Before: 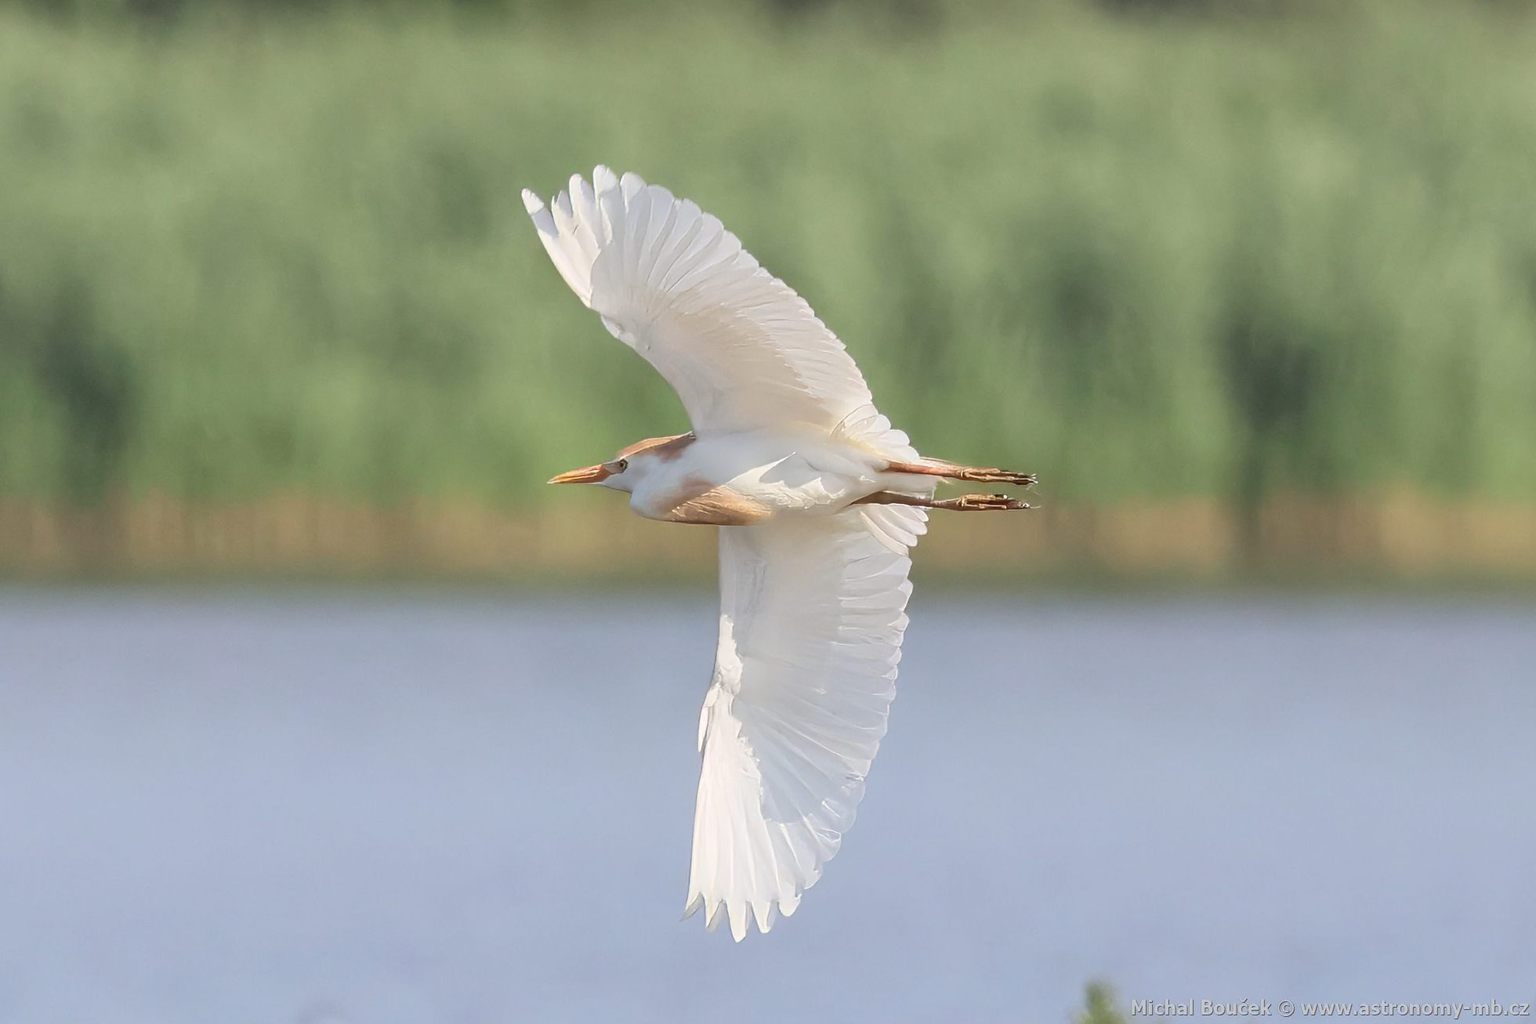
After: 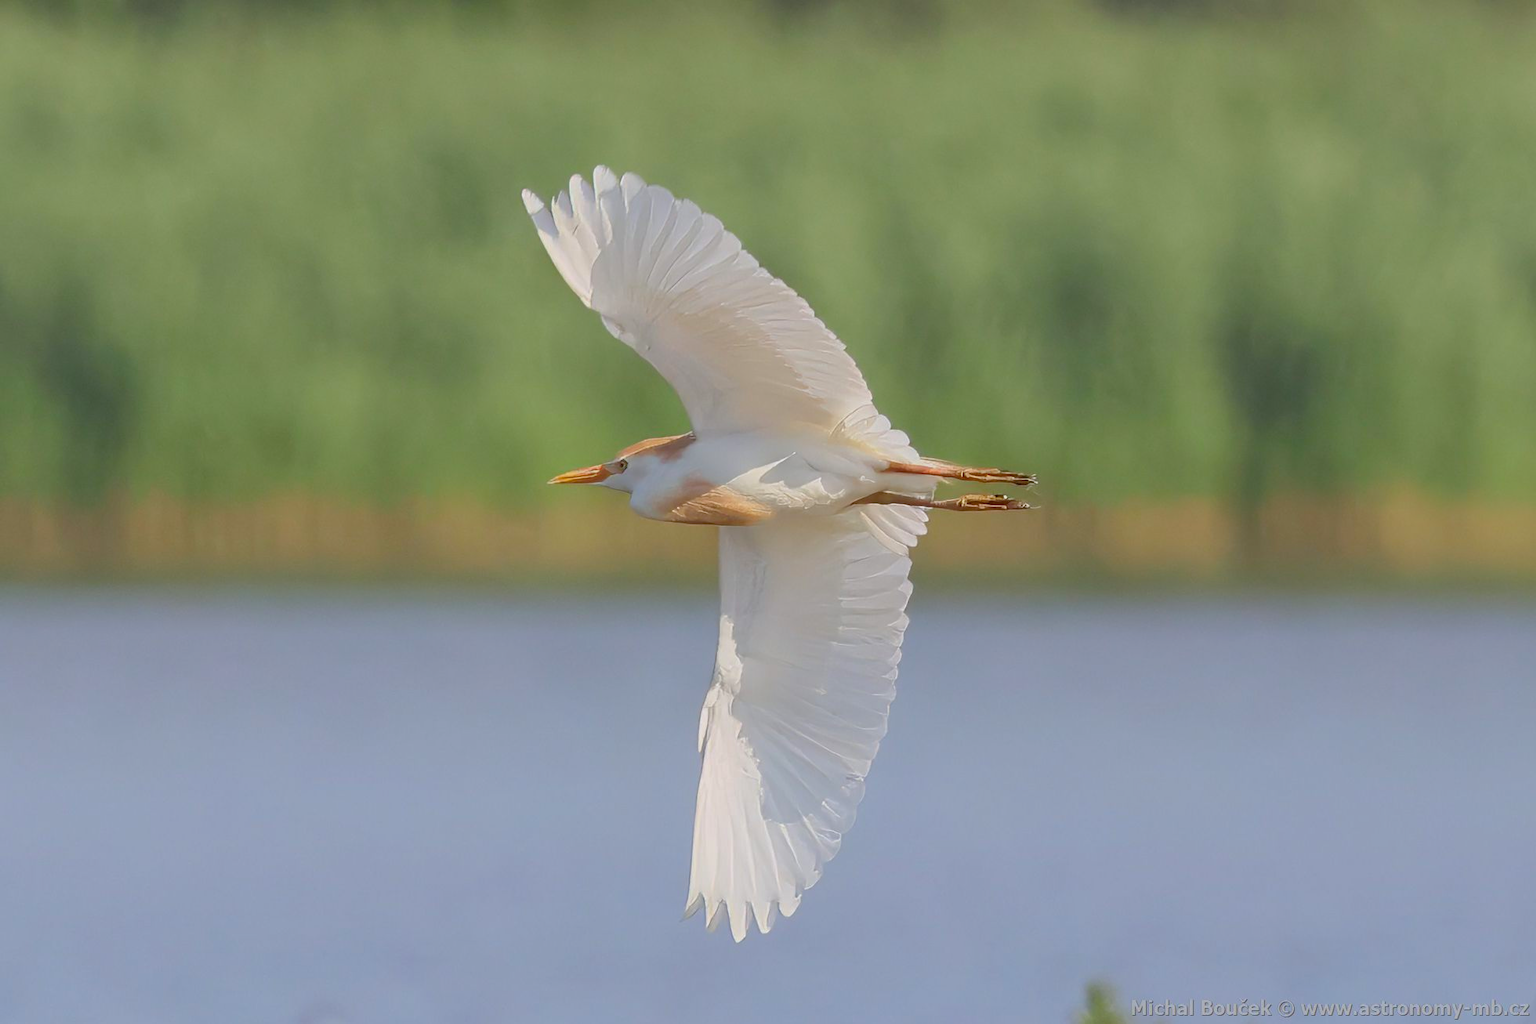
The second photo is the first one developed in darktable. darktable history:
tone equalizer: -8 EV 0.225 EV, -7 EV 0.379 EV, -6 EV 0.455 EV, -5 EV 0.266 EV, -3 EV -0.258 EV, -2 EV -0.406 EV, -1 EV -0.405 EV, +0 EV -0.253 EV, edges refinement/feathering 500, mask exposure compensation -1.57 EV, preserve details no
color balance rgb: perceptual saturation grading › global saturation 25.679%, global vibrance 14.943%
